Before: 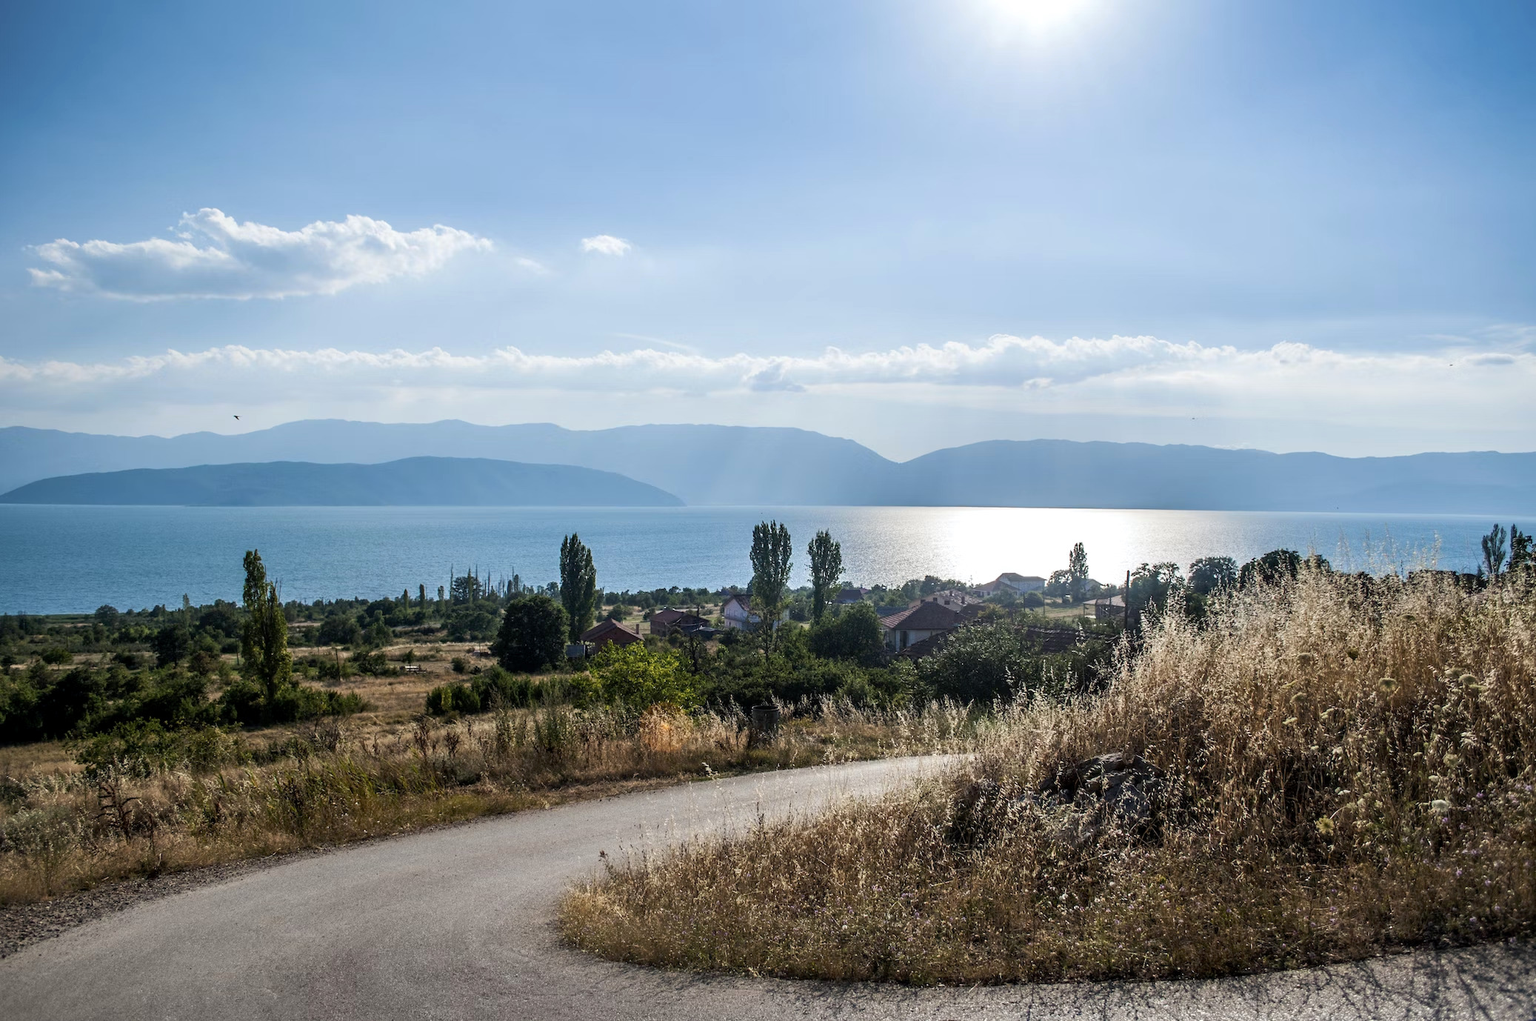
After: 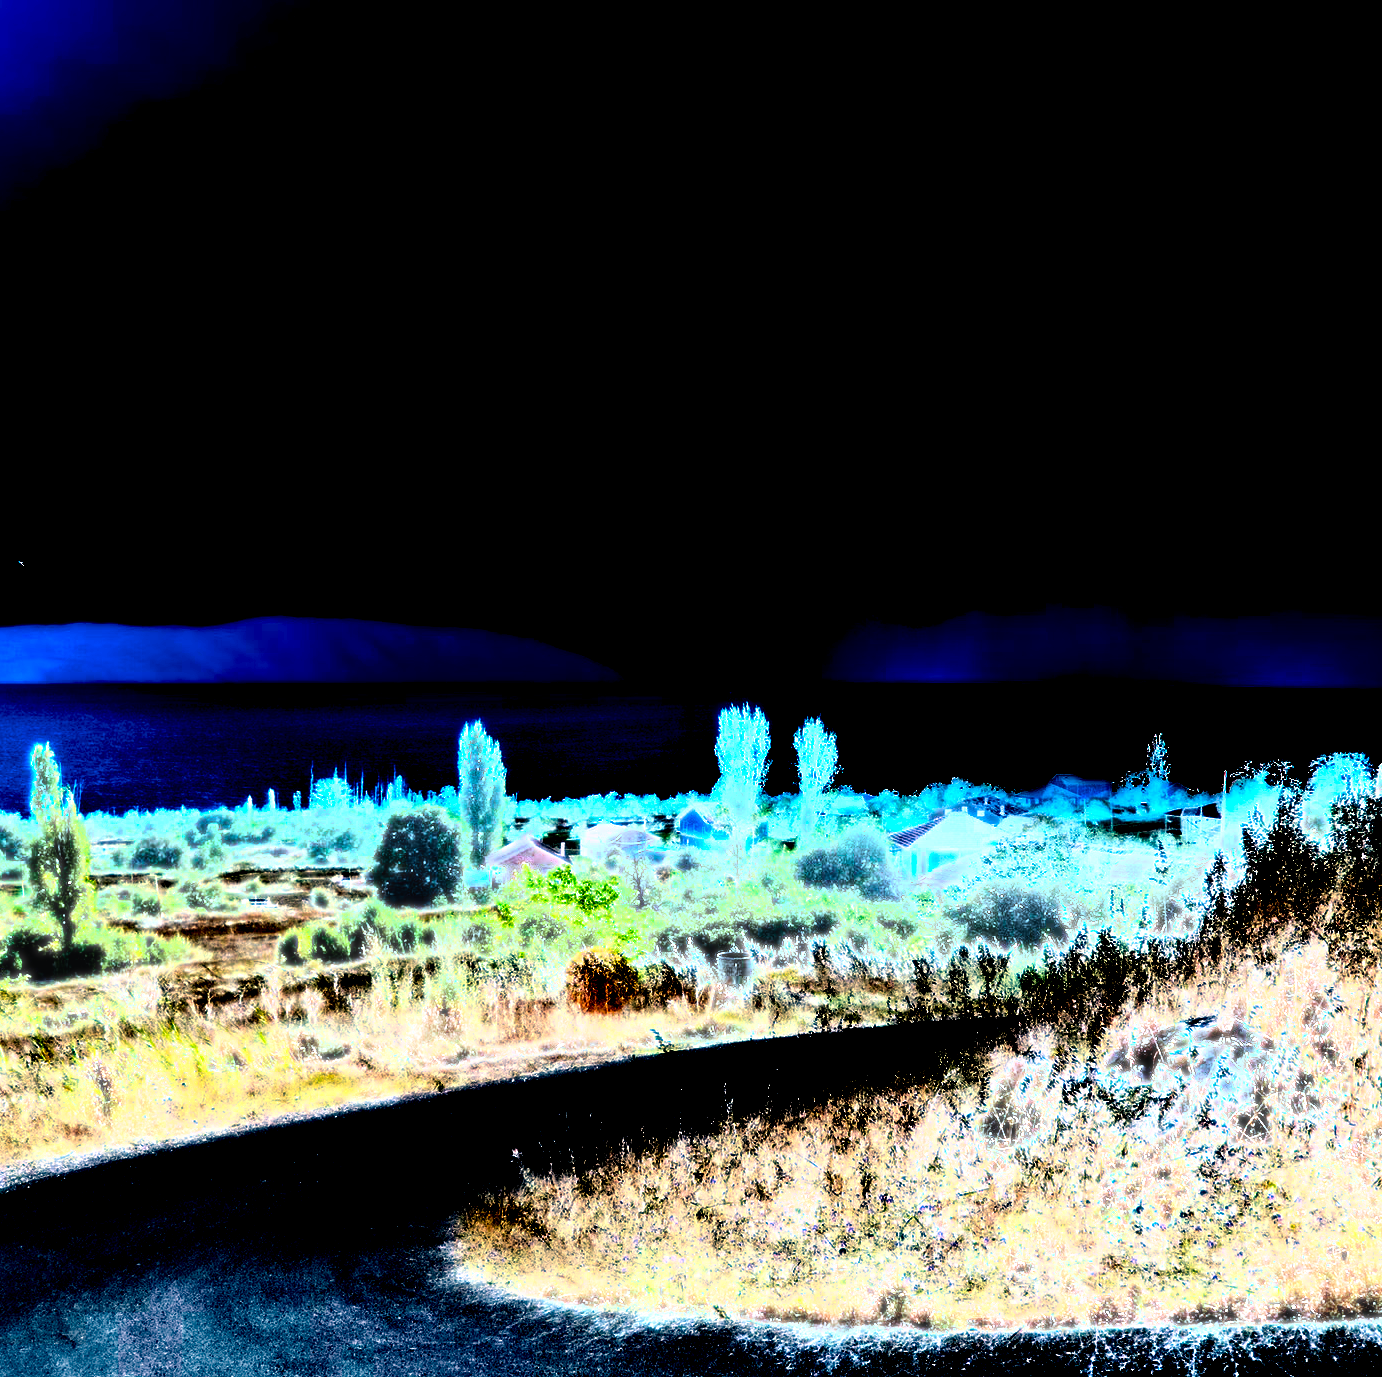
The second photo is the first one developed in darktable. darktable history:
crop and rotate: left 14.385%, right 18.948%
tone equalizer: -8 EV -0.75 EV, -7 EV -0.7 EV, -6 EV -0.6 EV, -5 EV -0.4 EV, -3 EV 0.4 EV, -2 EV 0.6 EV, -1 EV 0.7 EV, +0 EV 0.75 EV, edges refinement/feathering 500, mask exposure compensation -1.57 EV, preserve details no
color correction: highlights a* -10.69, highlights b* -19.19
bloom: size 0%, threshold 54.82%, strength 8.31%
white balance: red 0.983, blue 1.036
exposure: black level correction 0, exposure 4 EV, compensate exposure bias true, compensate highlight preservation false
